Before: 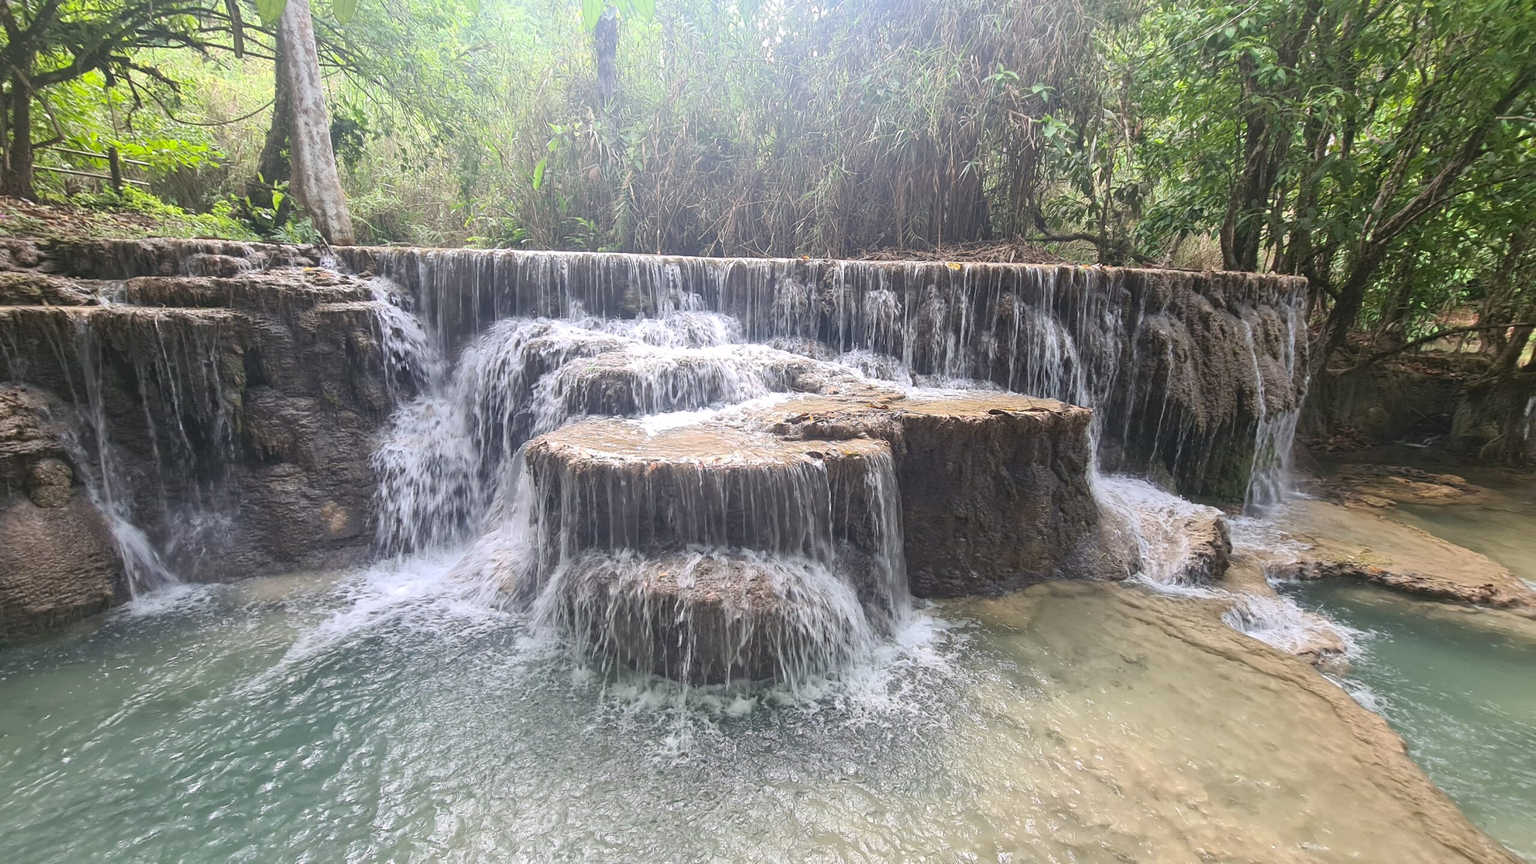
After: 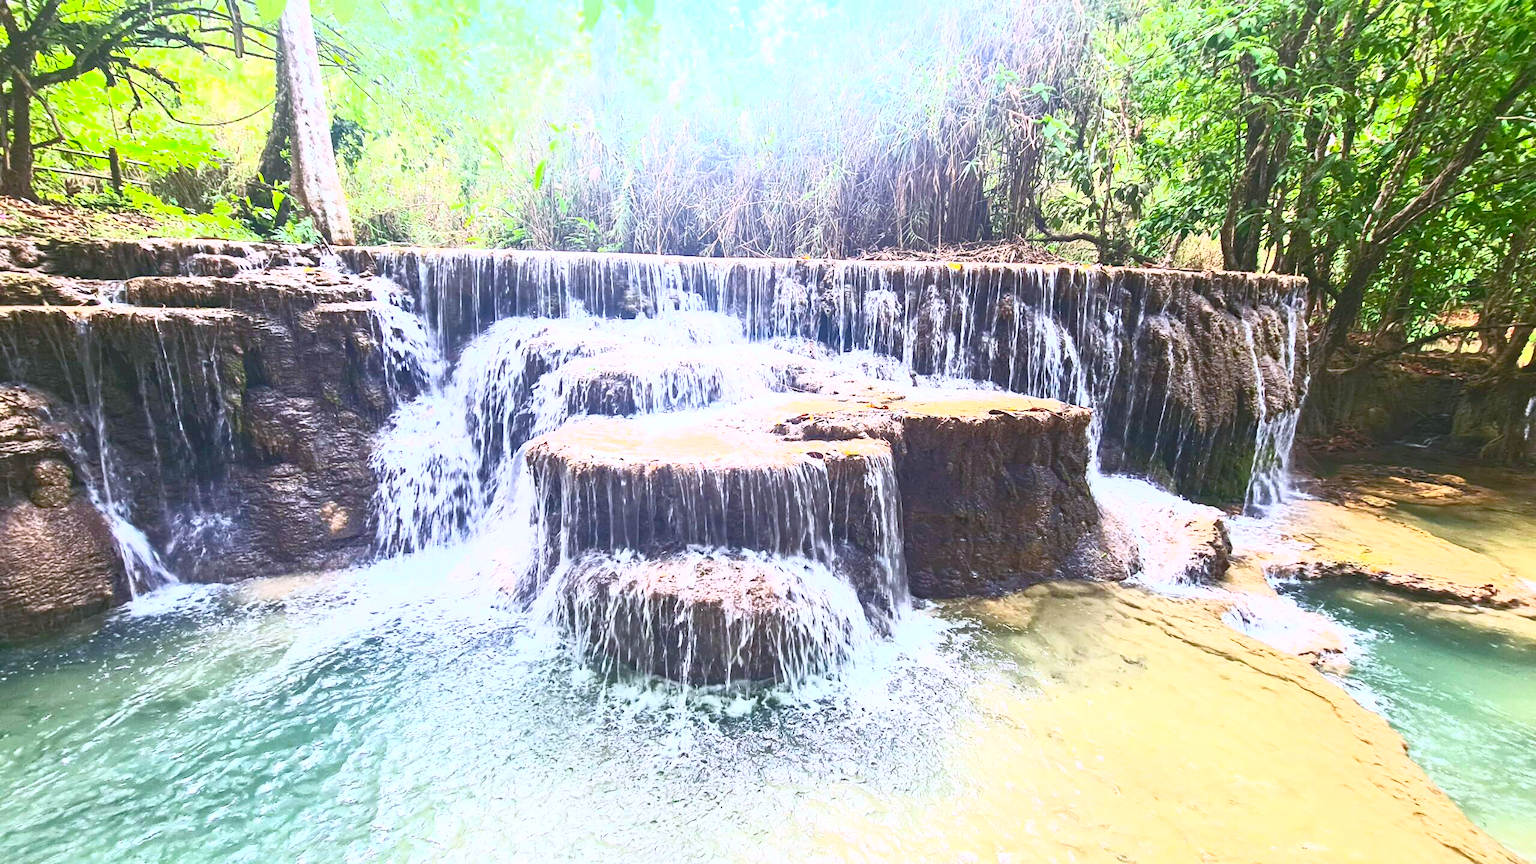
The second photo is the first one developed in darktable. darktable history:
contrast brightness saturation: contrast 1, brightness 1, saturation 1
haze removal: strength 0.29, distance 0.25, compatibility mode true, adaptive false
white balance: red 0.984, blue 1.059
